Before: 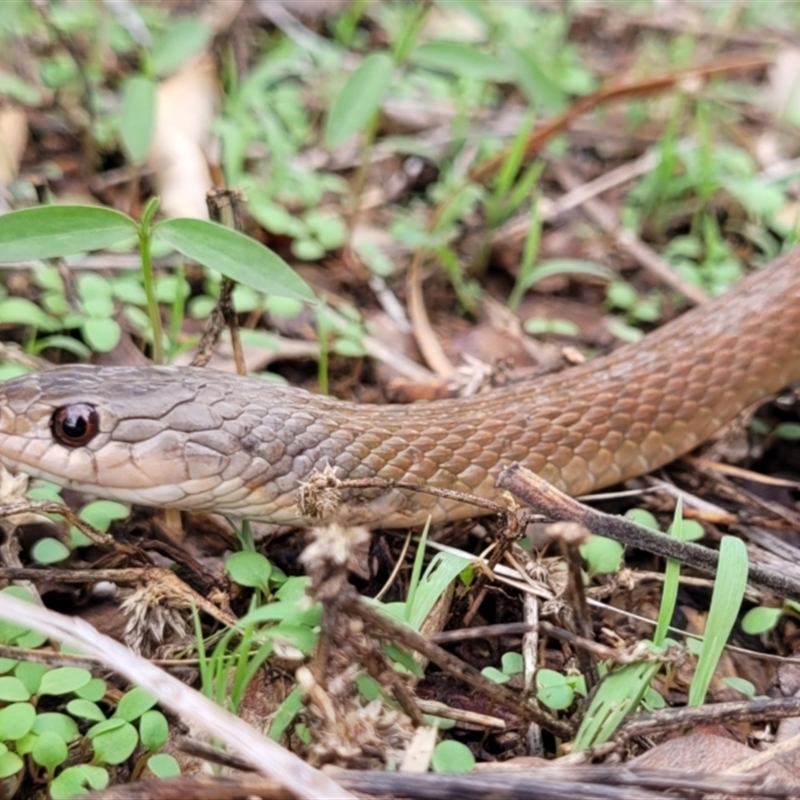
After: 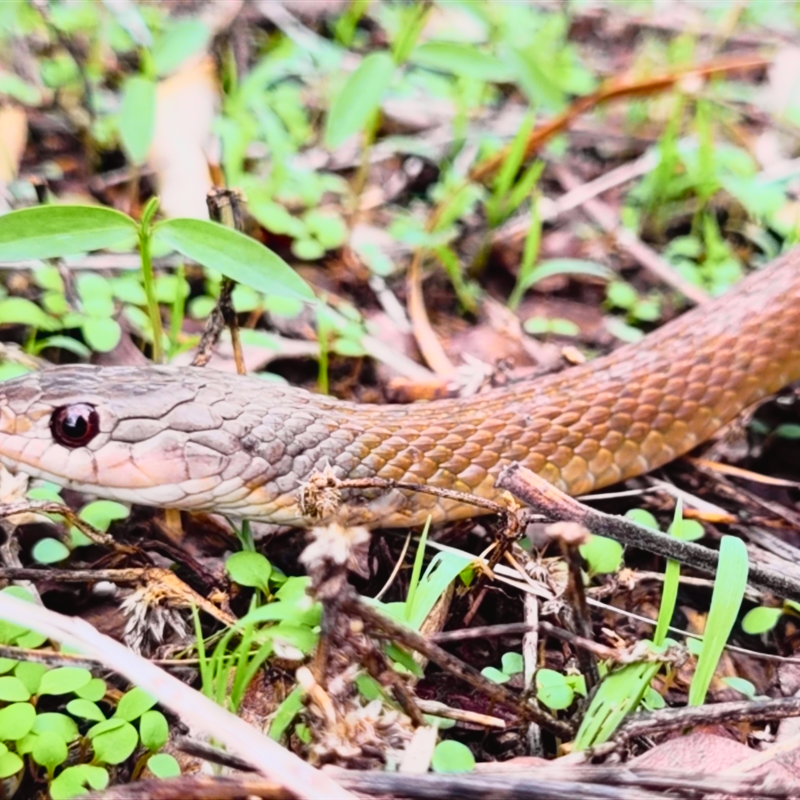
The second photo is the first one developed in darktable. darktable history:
tone curve: curves: ch0 [(0, 0.023) (0.132, 0.075) (0.256, 0.2) (0.463, 0.494) (0.699, 0.816) (0.813, 0.898) (1, 0.943)]; ch1 [(0, 0) (0.32, 0.306) (0.441, 0.41) (0.476, 0.466) (0.498, 0.5) (0.518, 0.519) (0.546, 0.571) (0.604, 0.651) (0.733, 0.817) (1, 1)]; ch2 [(0, 0) (0.312, 0.313) (0.431, 0.425) (0.483, 0.477) (0.503, 0.503) (0.526, 0.507) (0.564, 0.575) (0.614, 0.695) (0.713, 0.767) (0.985, 0.966)], color space Lab, independent channels
